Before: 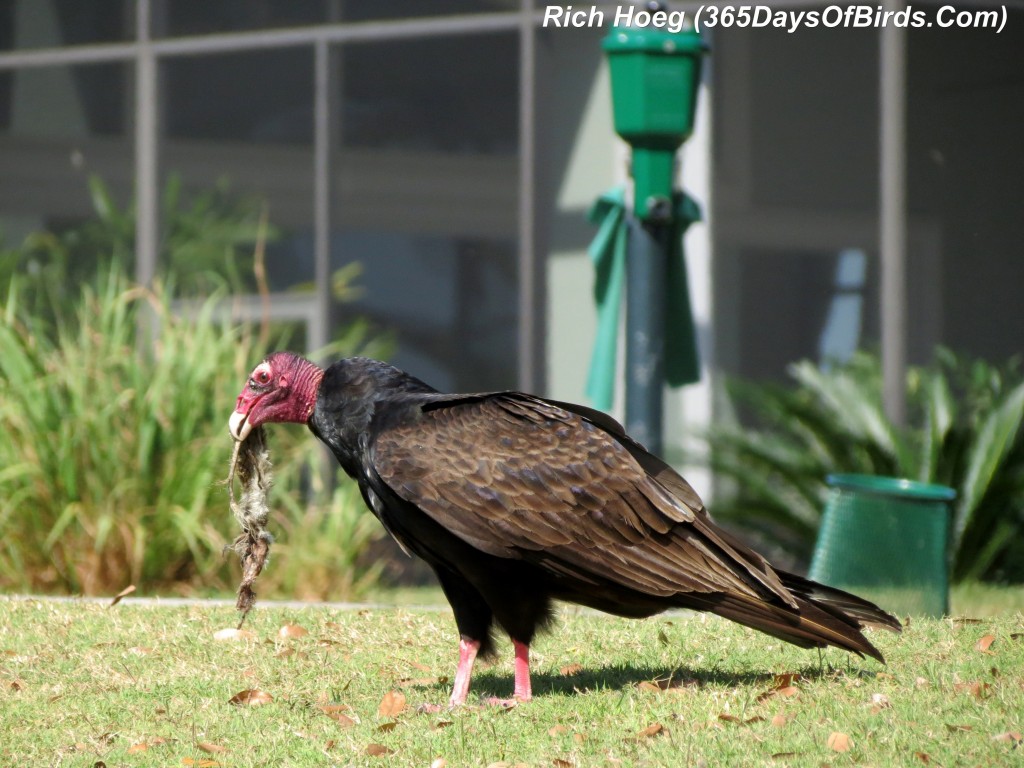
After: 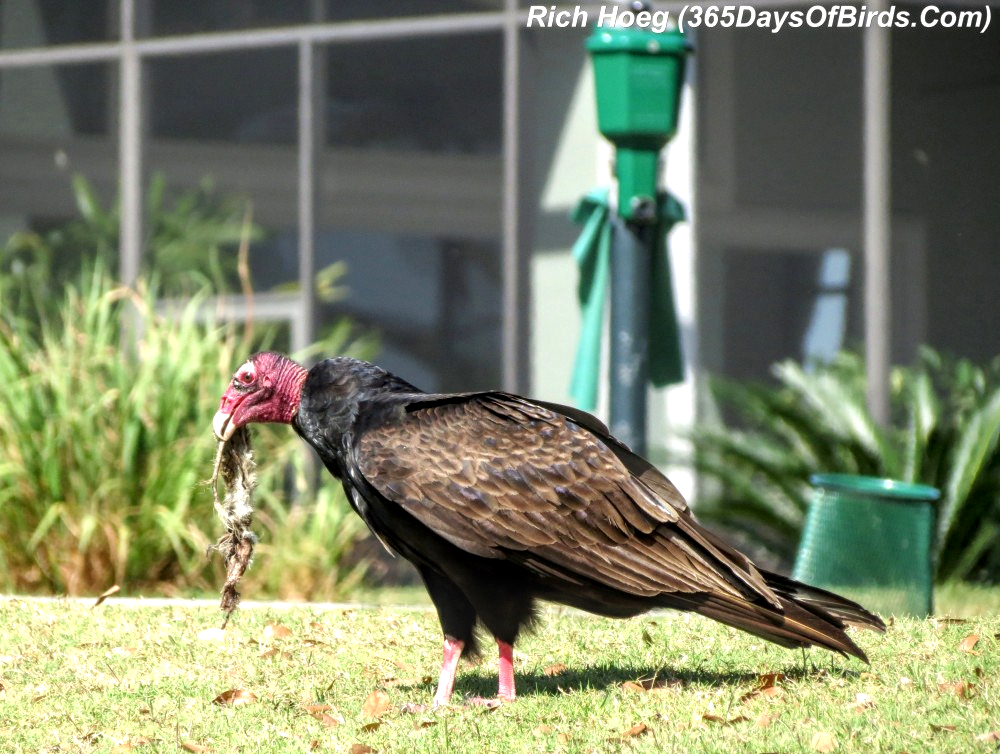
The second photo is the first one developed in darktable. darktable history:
crop and rotate: left 1.626%, right 0.683%, bottom 1.746%
exposure: black level correction 0.001, exposure 0.5 EV, compensate highlight preservation false
local contrast: highlights 61%, detail 143%, midtone range 0.43
